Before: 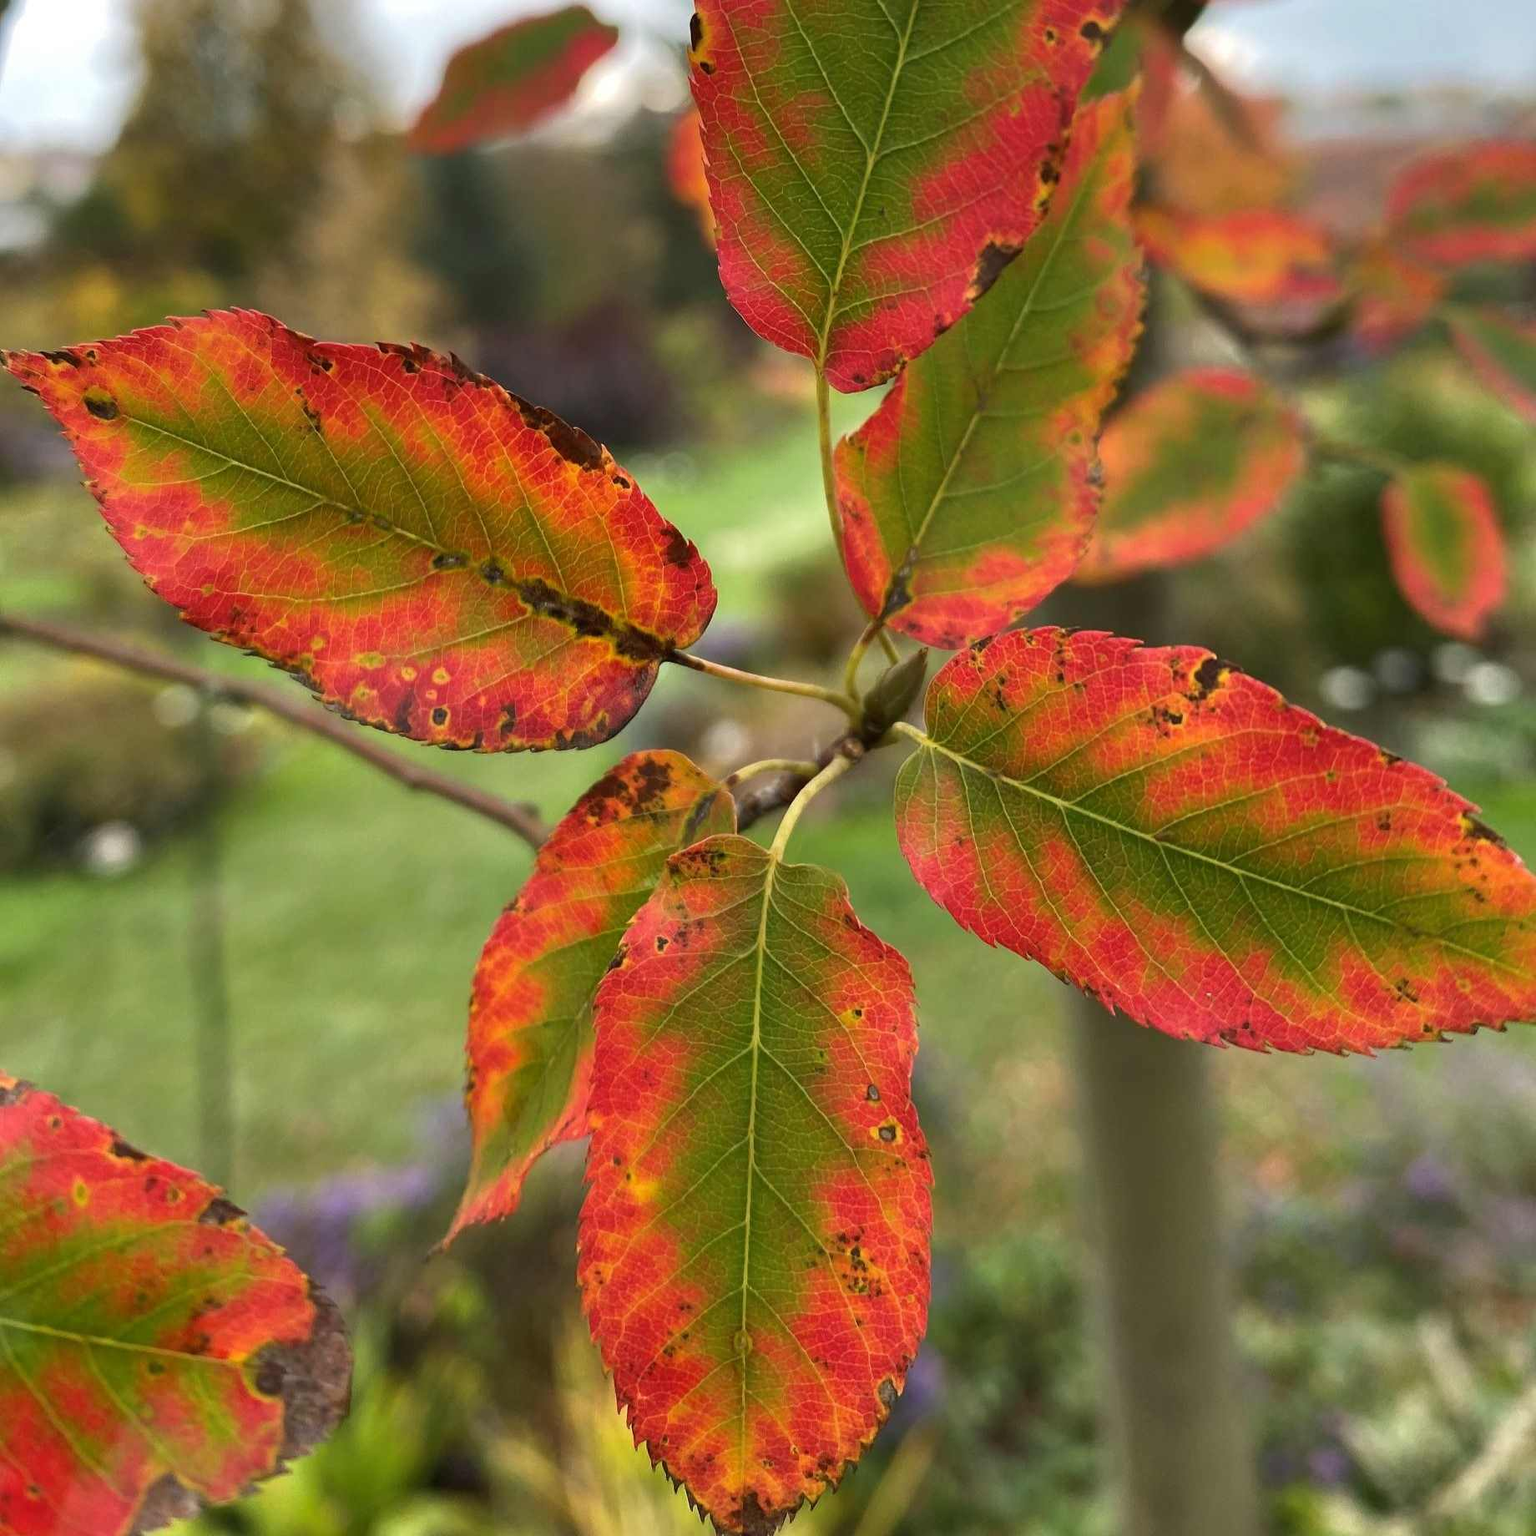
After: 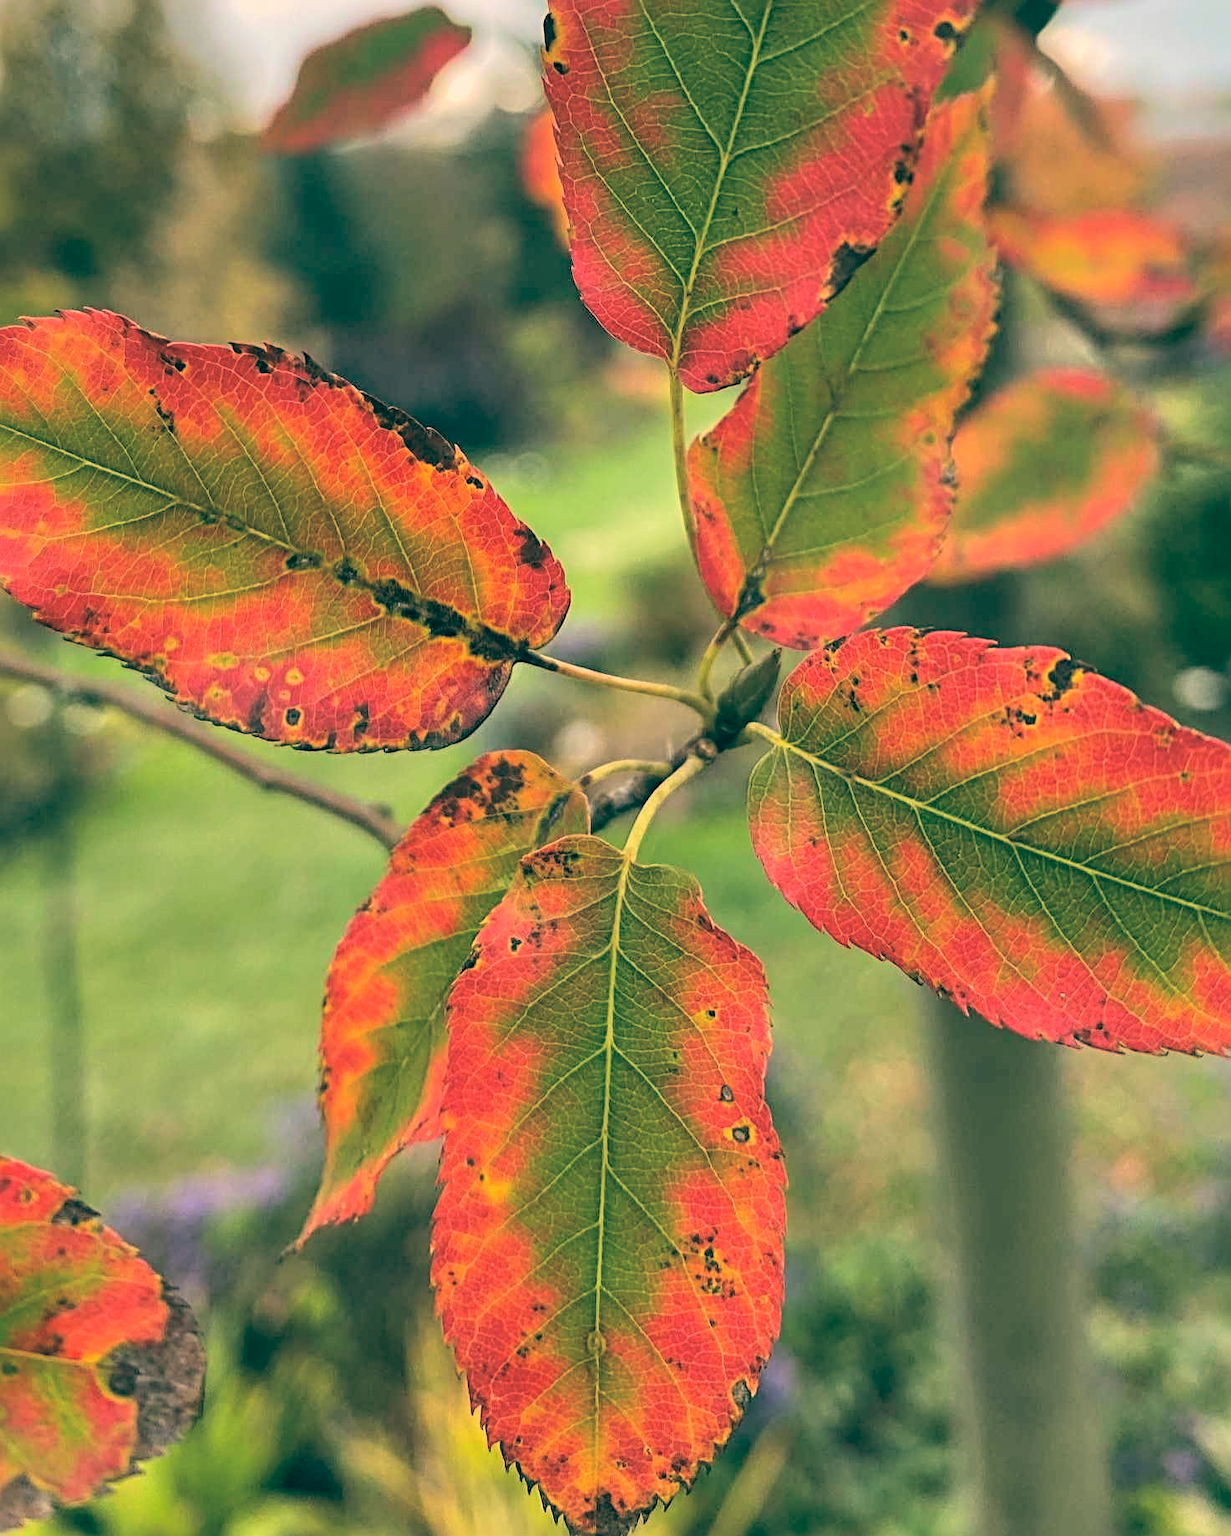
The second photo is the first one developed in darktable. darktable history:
color balance: lift [1.005, 0.99, 1.007, 1.01], gamma [1, 0.979, 1.011, 1.021], gain [0.923, 1.098, 1.025, 0.902], input saturation 90.45%, contrast 7.73%, output saturation 105.91%
crop and rotate: left 9.597%, right 10.195%
tone equalizer: -8 EV -0.417 EV, -7 EV -0.389 EV, -6 EV -0.333 EV, -5 EV -0.222 EV, -3 EV 0.222 EV, -2 EV 0.333 EV, -1 EV 0.389 EV, +0 EV 0.417 EV, edges refinement/feathering 500, mask exposure compensation -1.57 EV, preserve details no
local contrast: on, module defaults
sharpen: radius 4
global tonemap: drago (0.7, 100)
